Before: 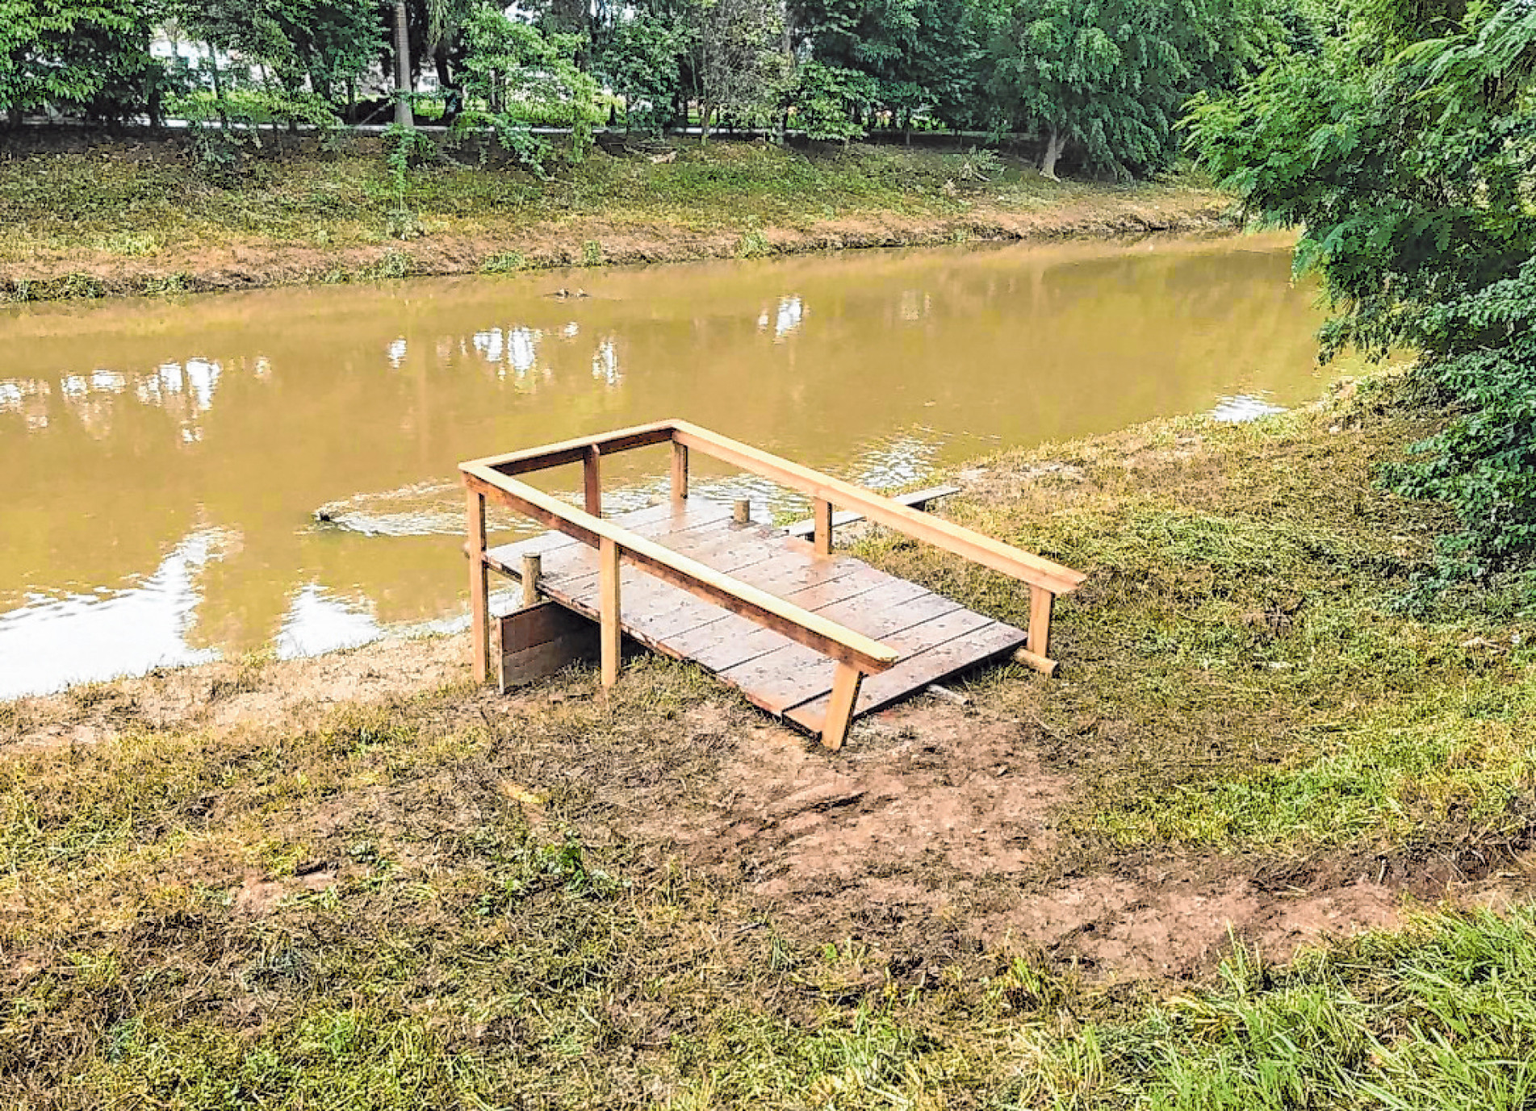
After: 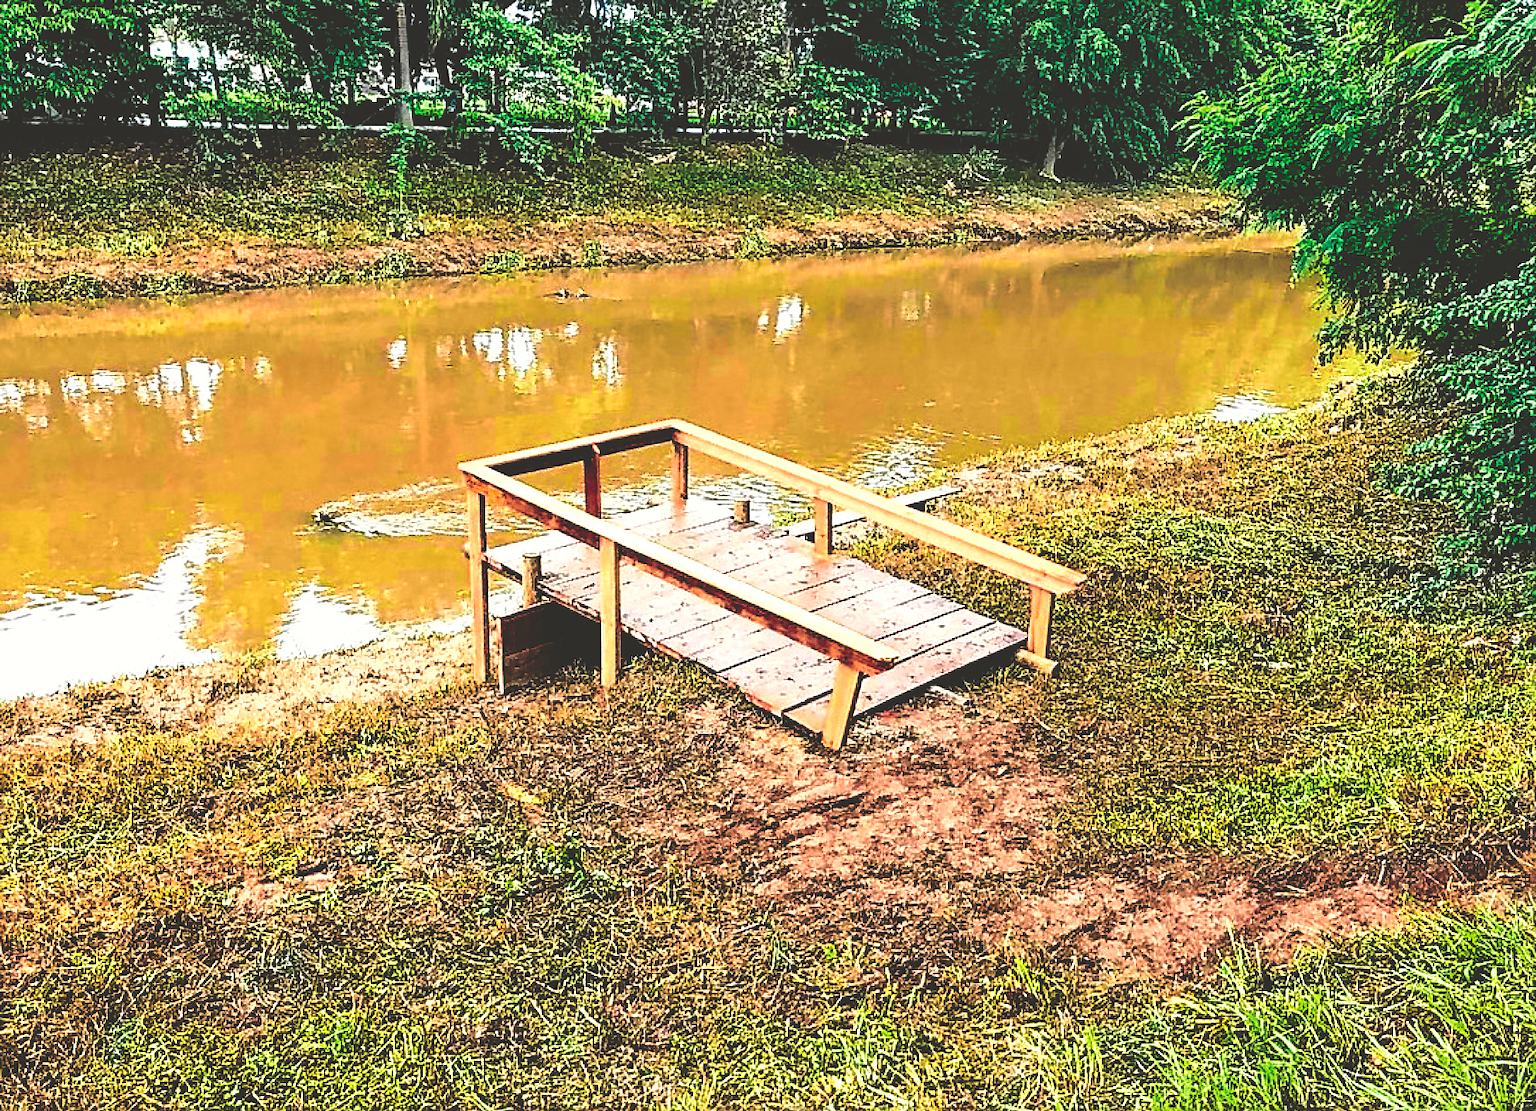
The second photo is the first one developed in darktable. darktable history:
base curve: curves: ch0 [(0, 0.036) (0.083, 0.04) (0.804, 1)], preserve colors none
sharpen: on, module defaults
tone curve: curves: ch0 [(0, 0.021) (0.059, 0.053) (0.212, 0.18) (0.337, 0.304) (0.495, 0.505) (0.725, 0.731) (0.89, 0.919) (1, 1)]; ch1 [(0, 0) (0.094, 0.081) (0.311, 0.282) (0.421, 0.417) (0.479, 0.475) (0.54, 0.55) (0.615, 0.65) (0.683, 0.688) (1, 1)]; ch2 [(0, 0) (0.257, 0.217) (0.44, 0.431) (0.498, 0.507) (0.603, 0.598) (1, 1)], color space Lab, independent channels, preserve colors none
